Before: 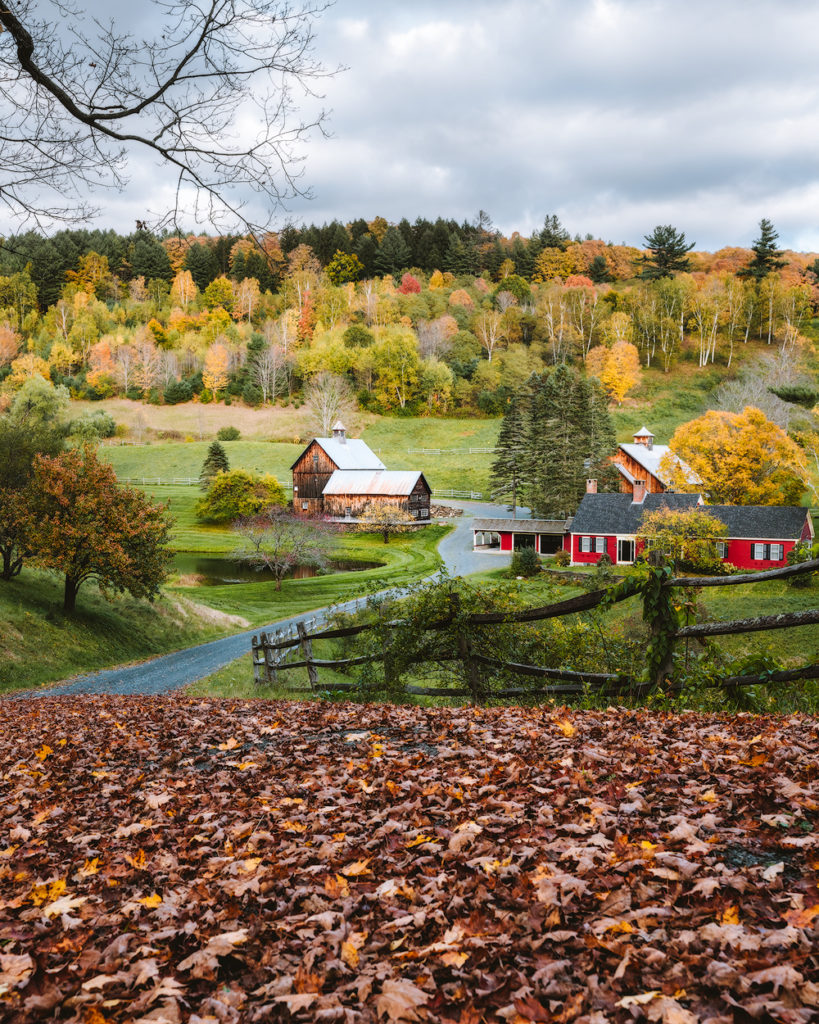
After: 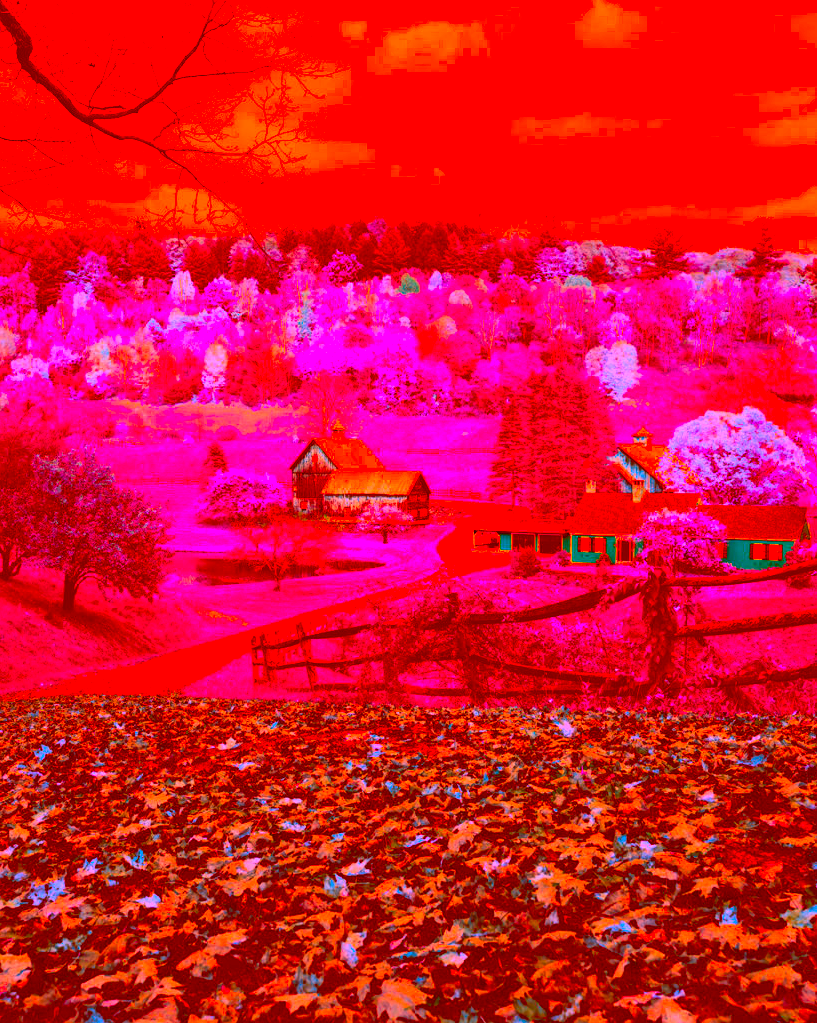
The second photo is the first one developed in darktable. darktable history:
haze removal: compatibility mode true, adaptive false
crop and rotate: left 0.126%
color correction: highlights a* -39.68, highlights b* -40, shadows a* -40, shadows b* -40, saturation -3
